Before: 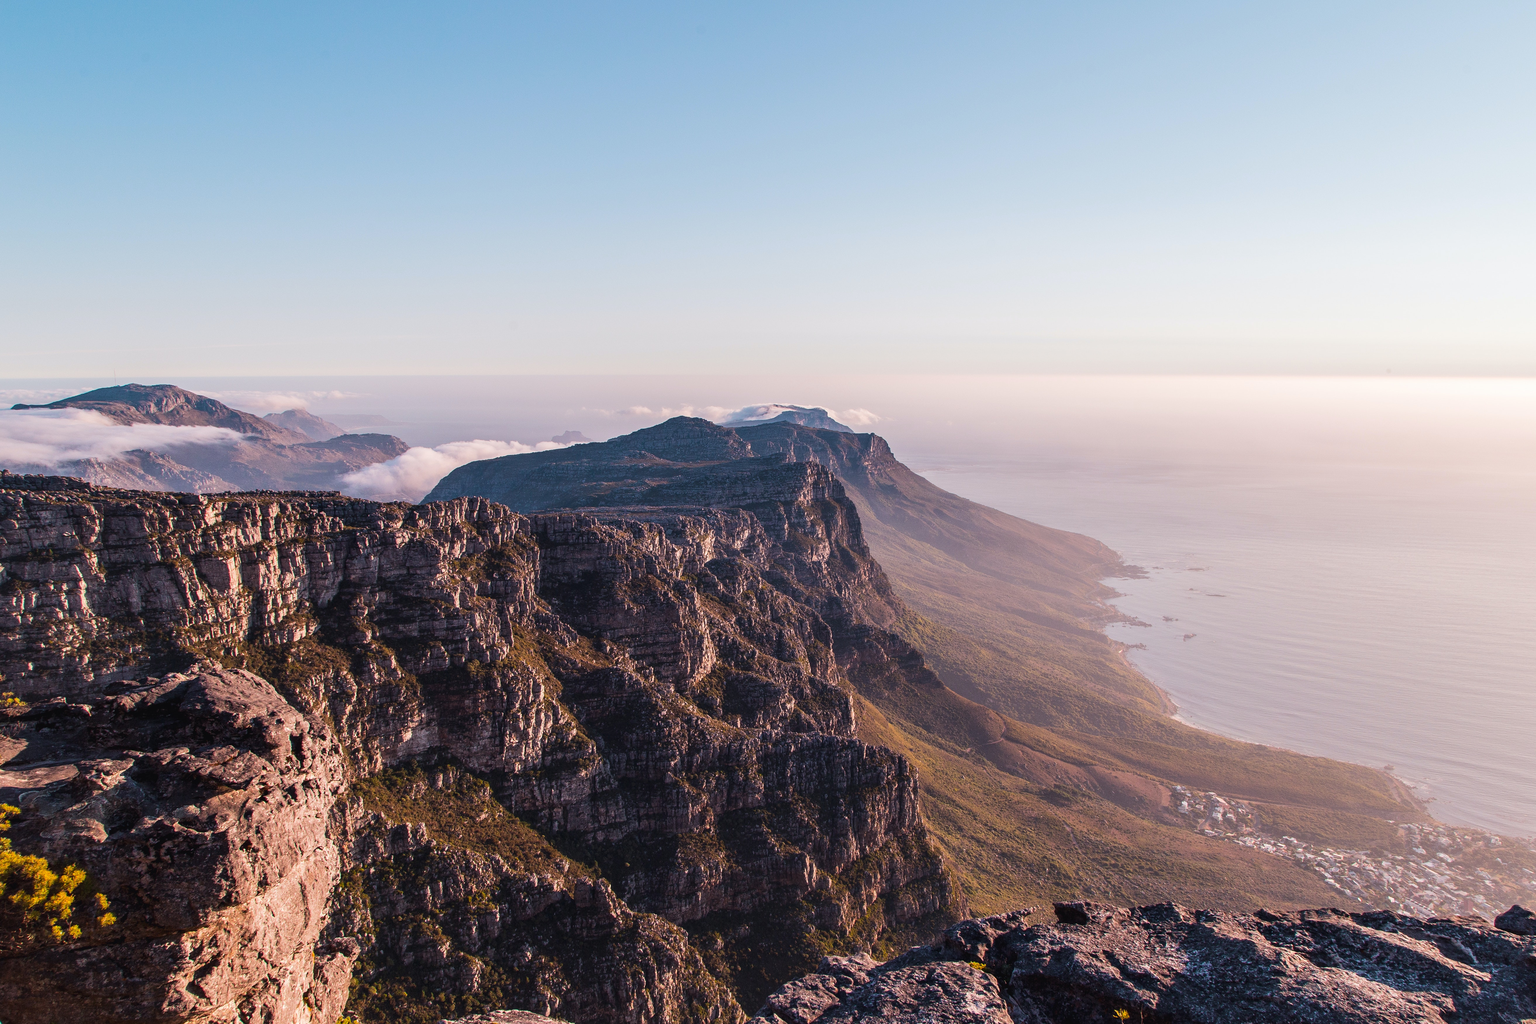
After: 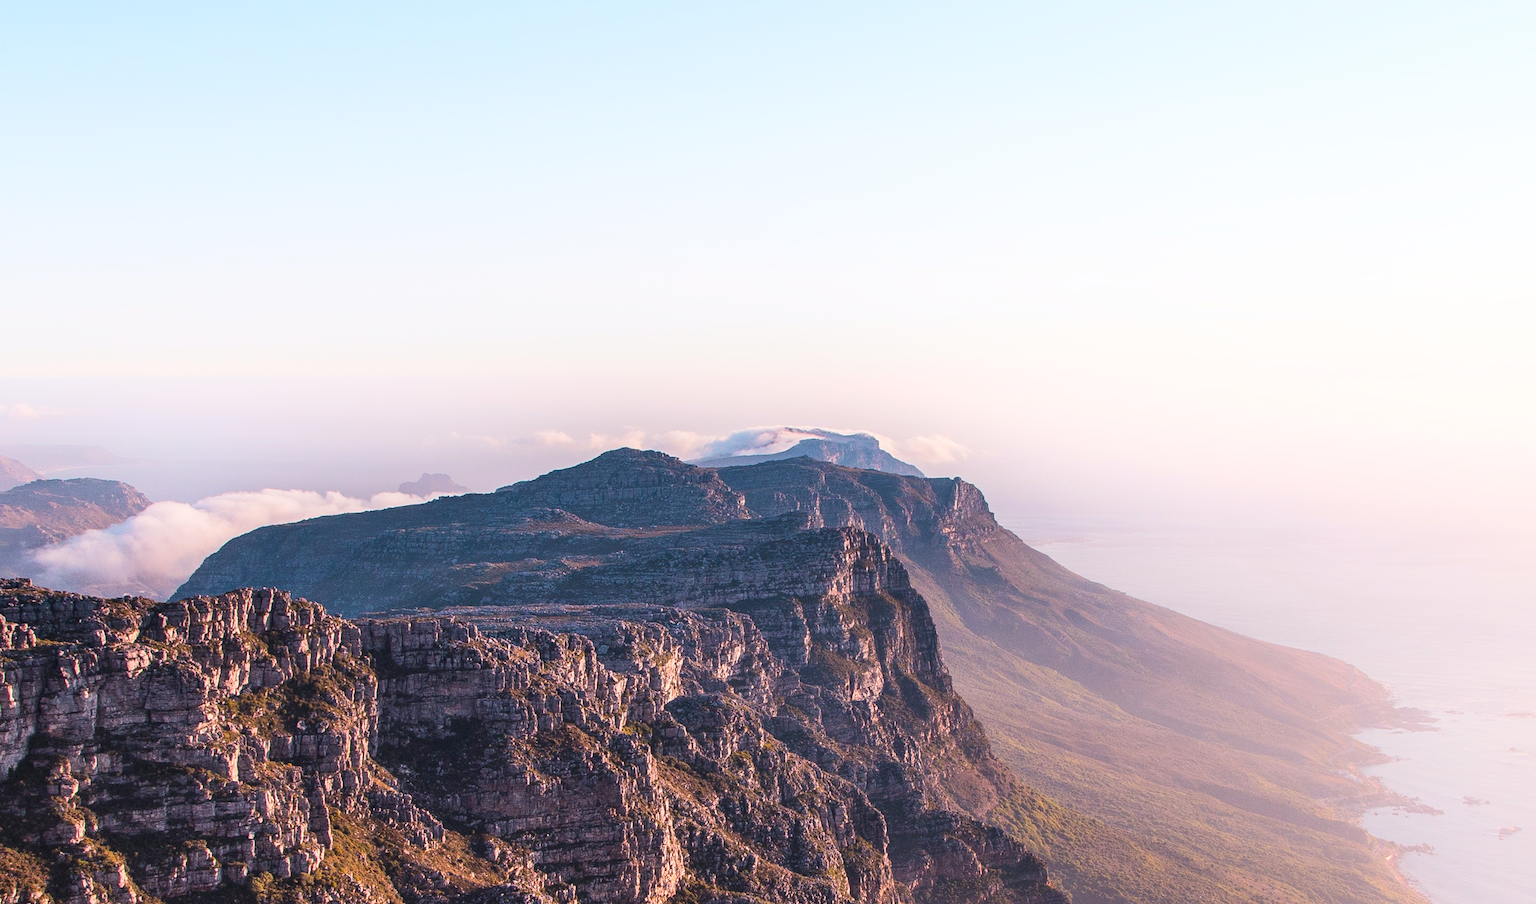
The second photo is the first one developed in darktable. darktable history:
contrast brightness saturation: contrast 0.073, brightness 0.071, saturation 0.175
crop: left 21.03%, top 15.536%, right 21.541%, bottom 33.707%
exposure: compensate exposure bias true, compensate highlight preservation false
shadows and highlights: highlights 69.09, soften with gaussian
